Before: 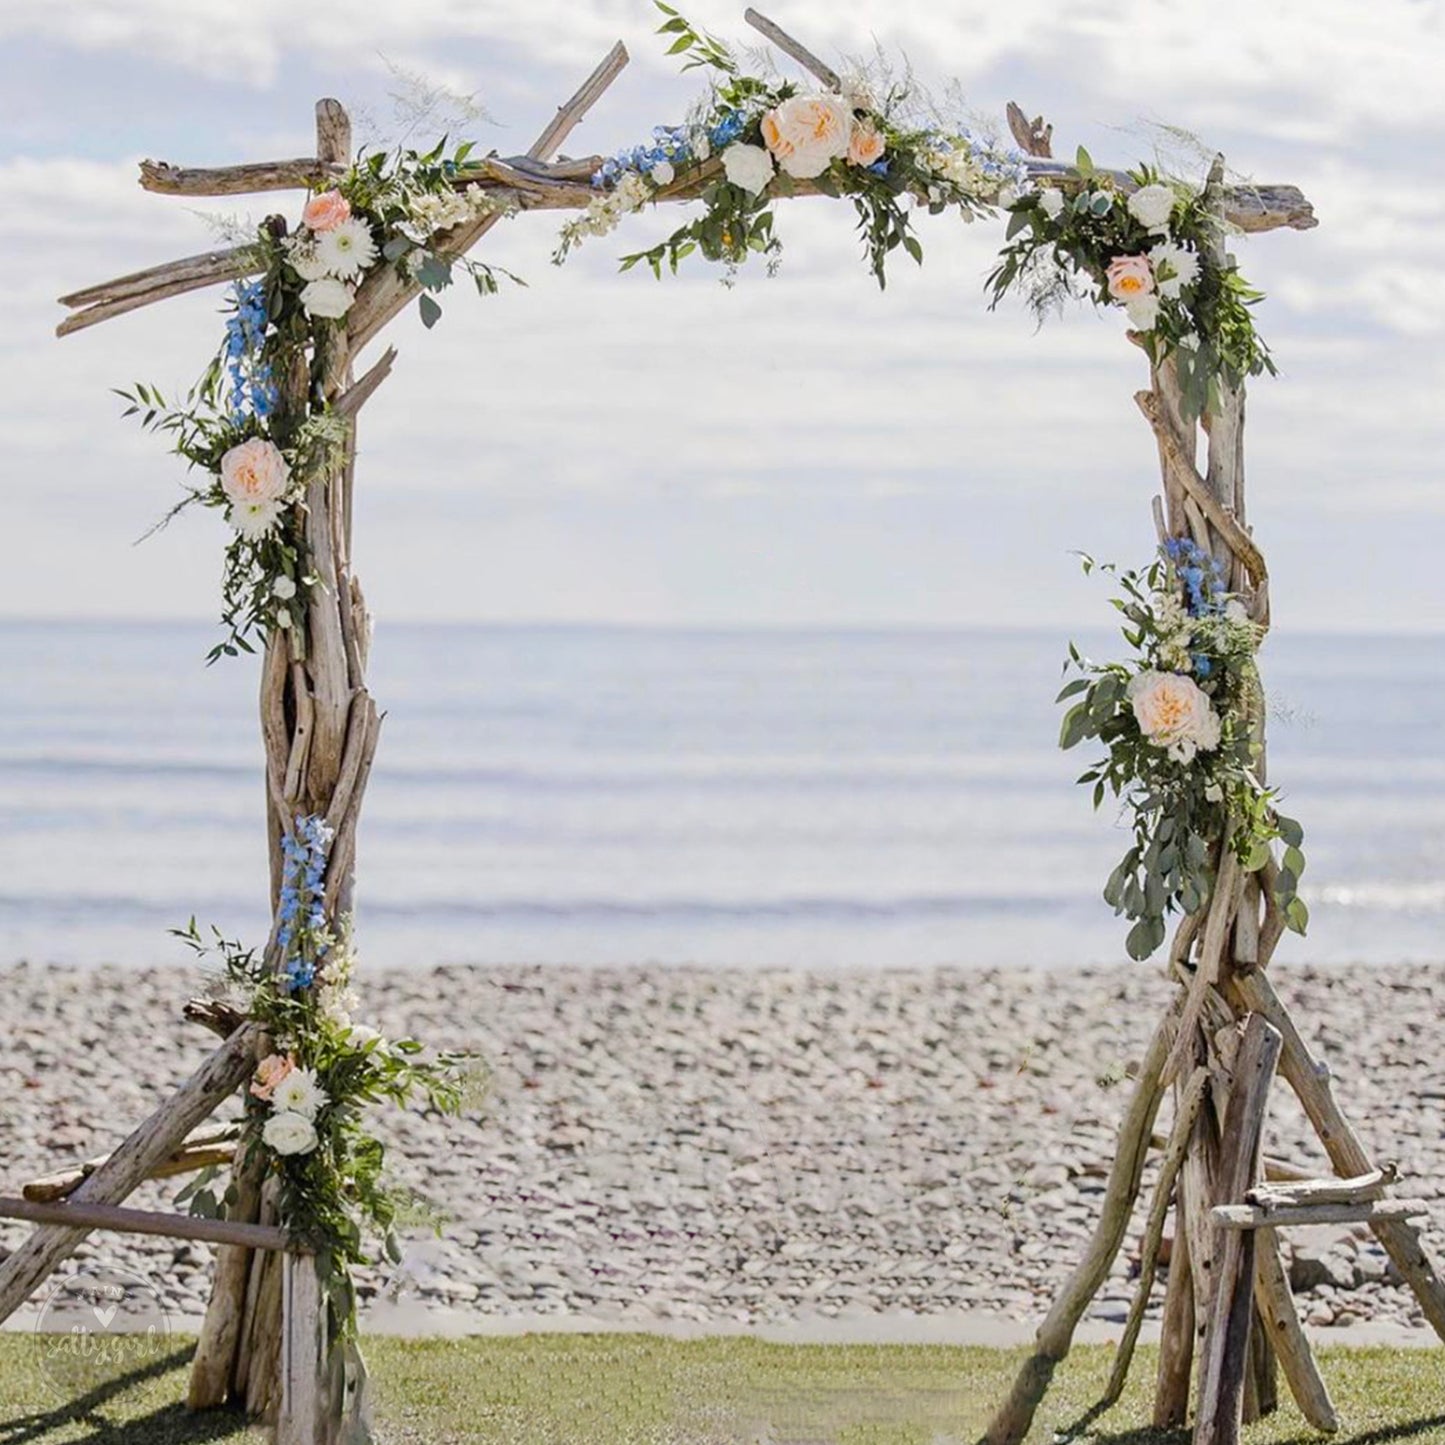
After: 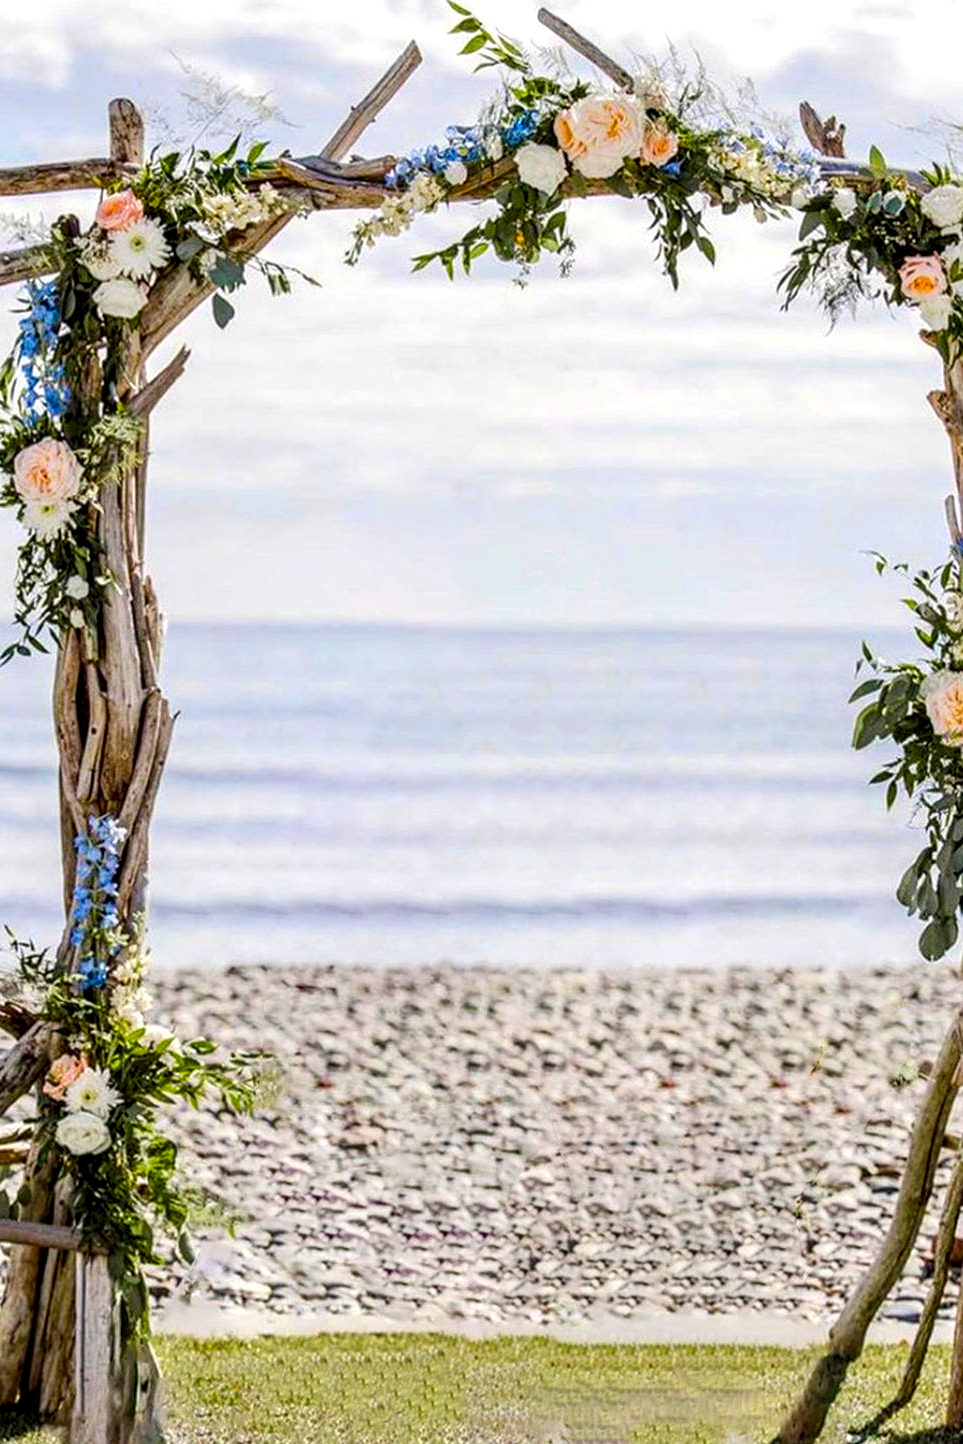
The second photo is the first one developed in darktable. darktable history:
crop and rotate: left 14.385%, right 18.948%
contrast brightness saturation: contrast 0.08, saturation 0.2
white balance: red 1, blue 1
local contrast: detail 160%
tone equalizer: on, module defaults
color balance: output saturation 120%
exposure: exposure 0.197 EV, compensate highlight preservation false
